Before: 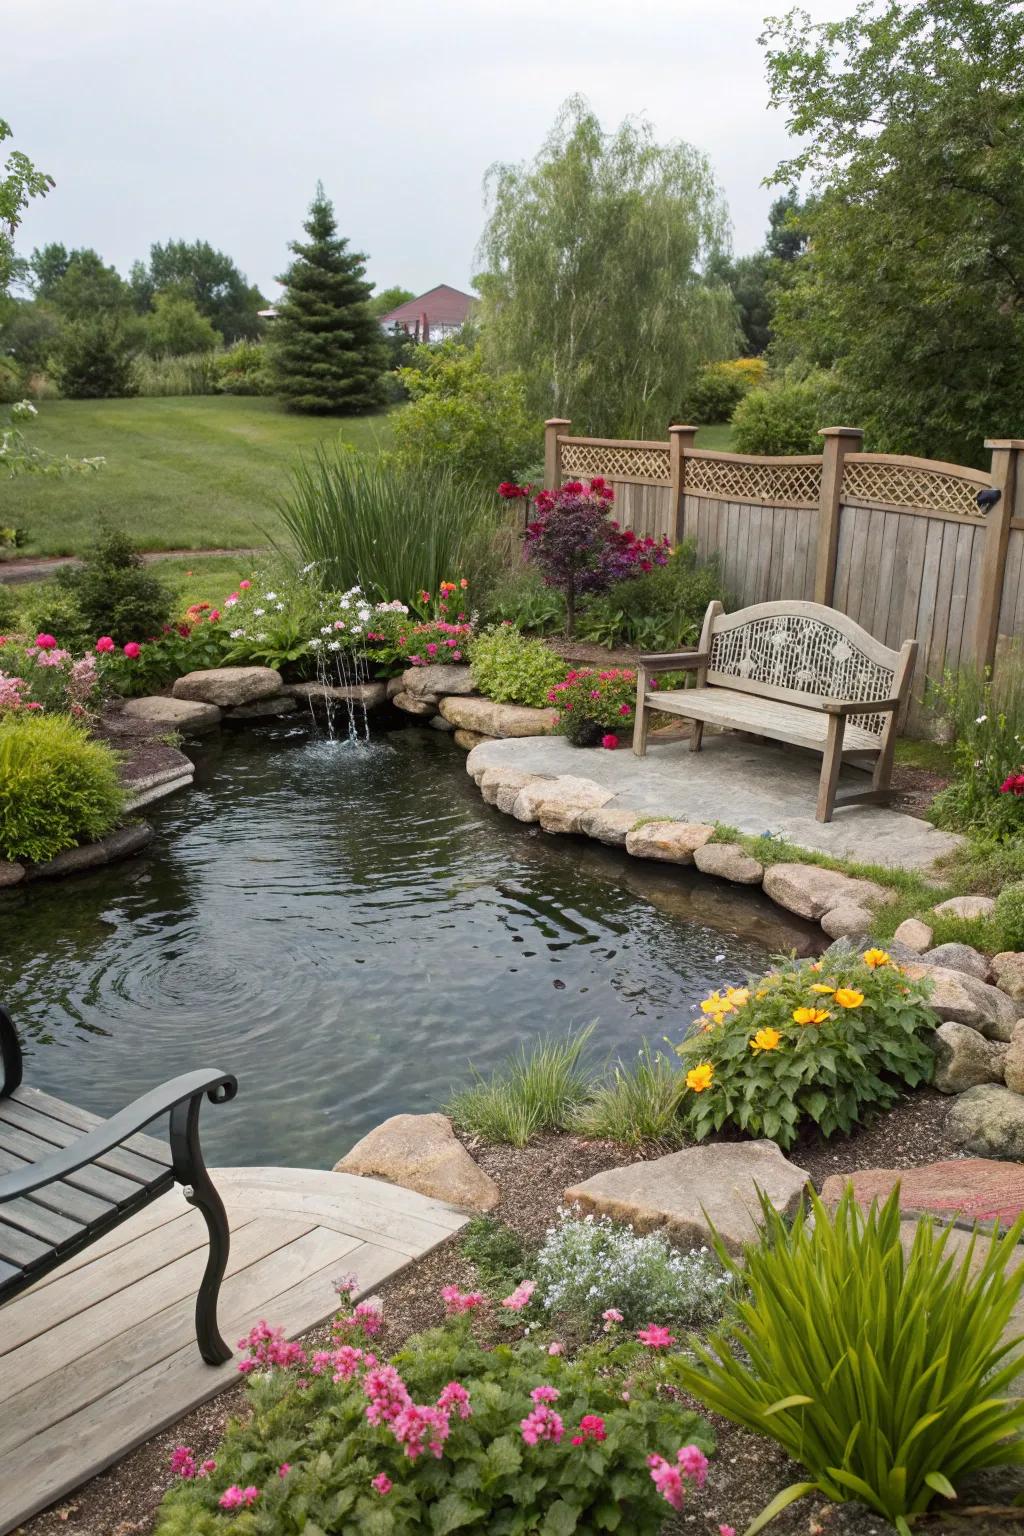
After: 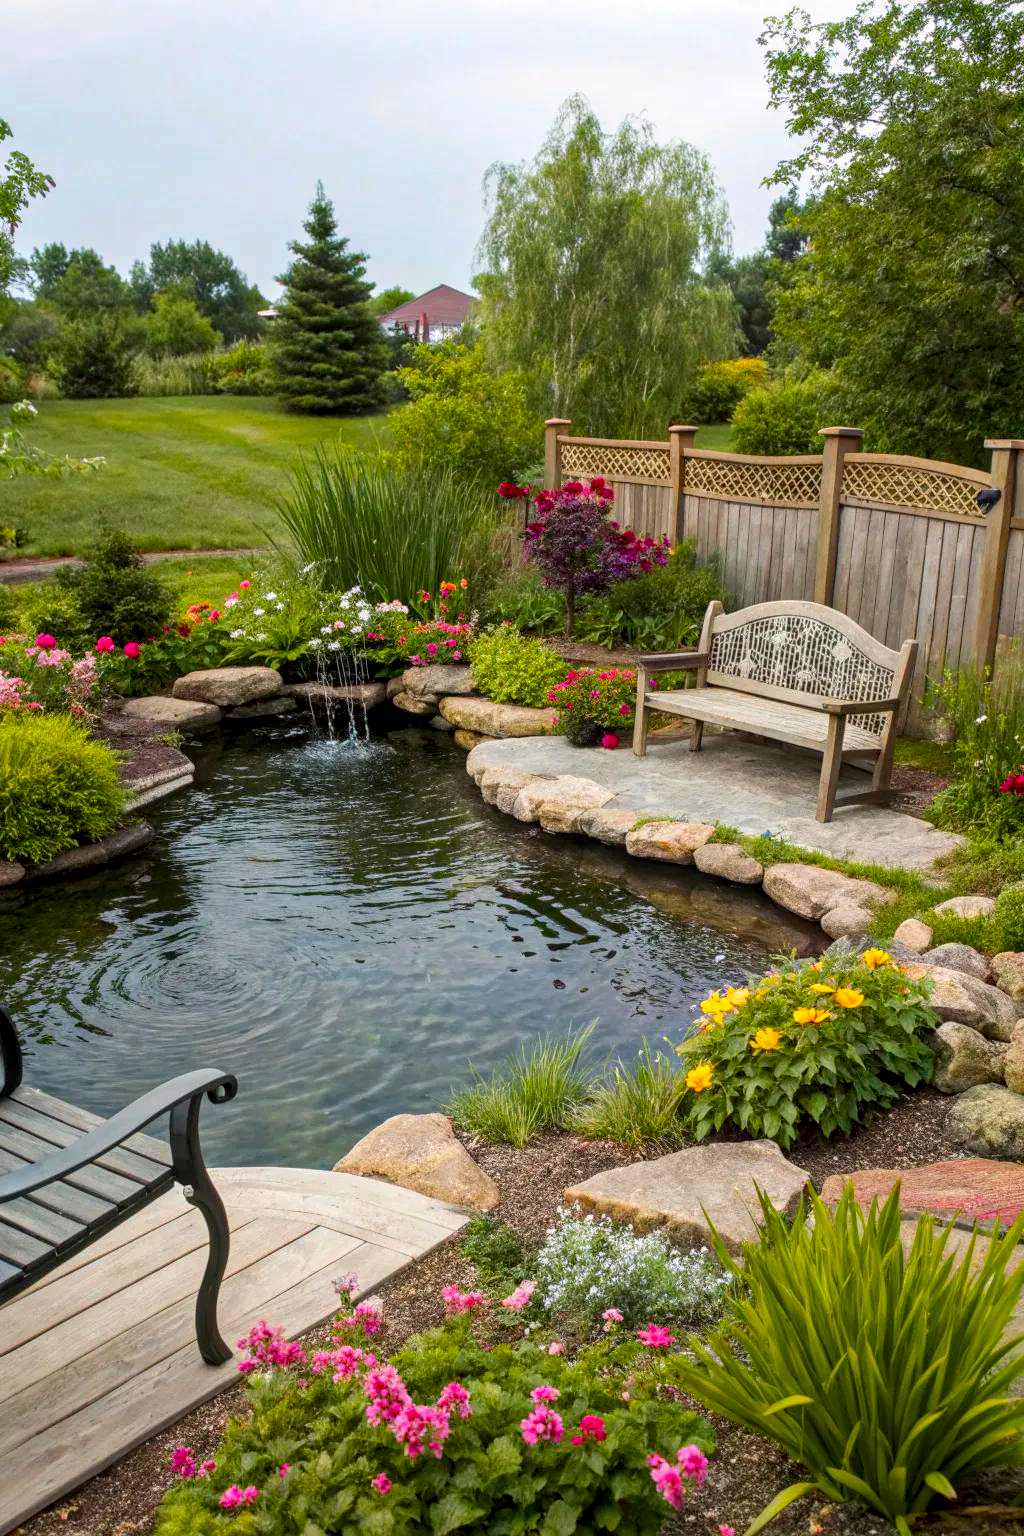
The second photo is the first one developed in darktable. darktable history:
color balance rgb: linear chroma grading › global chroma 15%, perceptual saturation grading › global saturation 30%
local contrast: detail 130%
